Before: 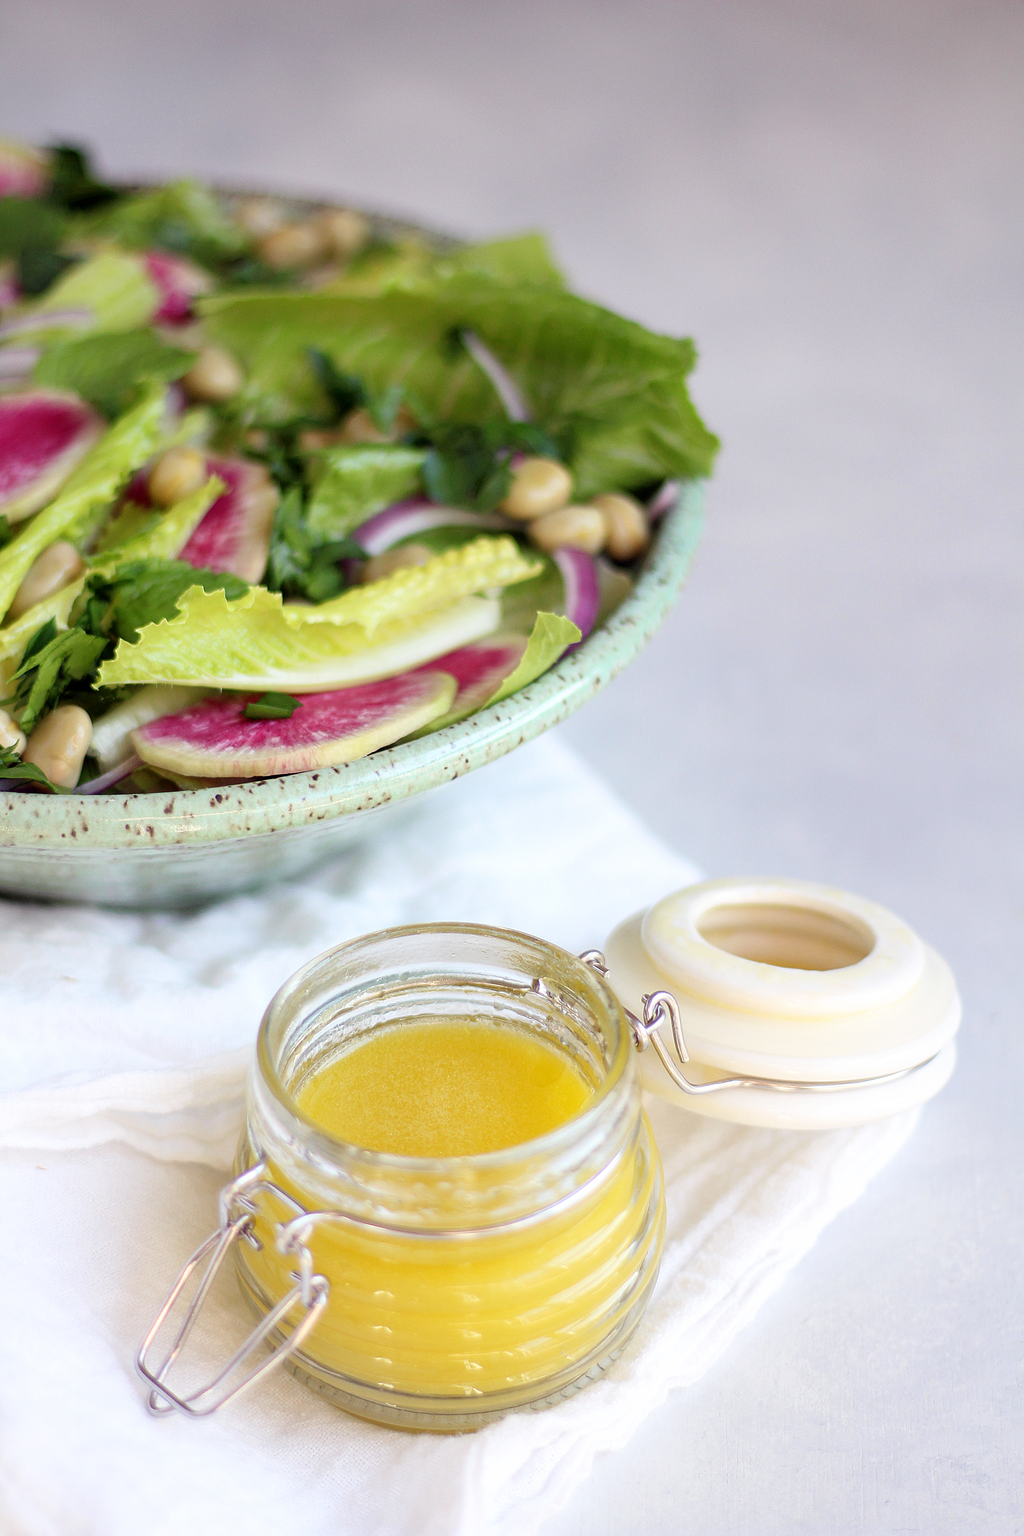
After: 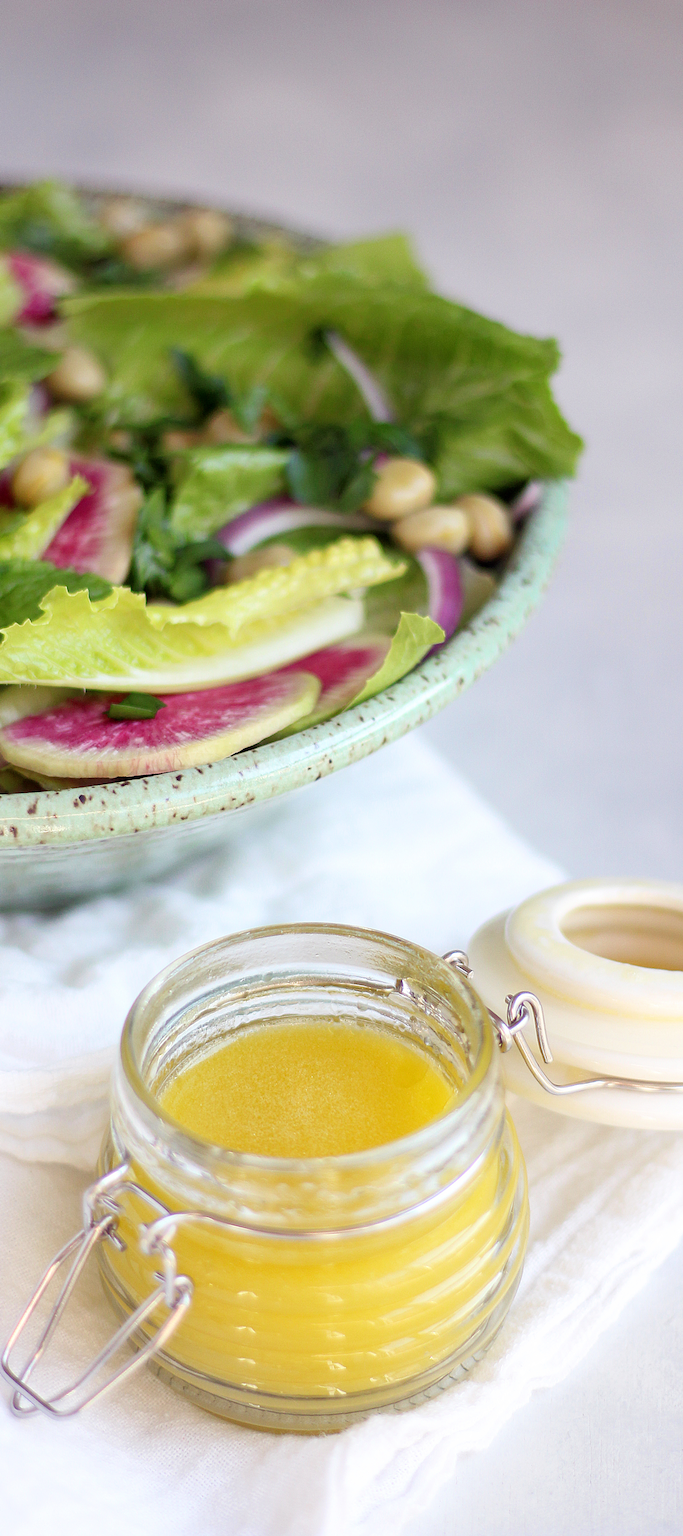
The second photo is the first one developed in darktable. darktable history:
crop and rotate: left 13.394%, right 19.867%
